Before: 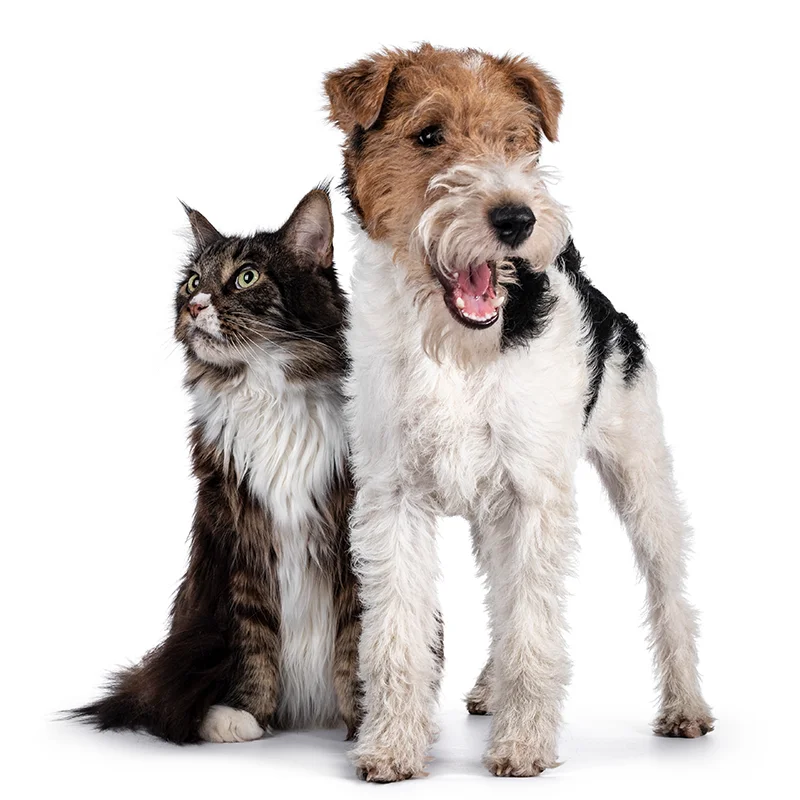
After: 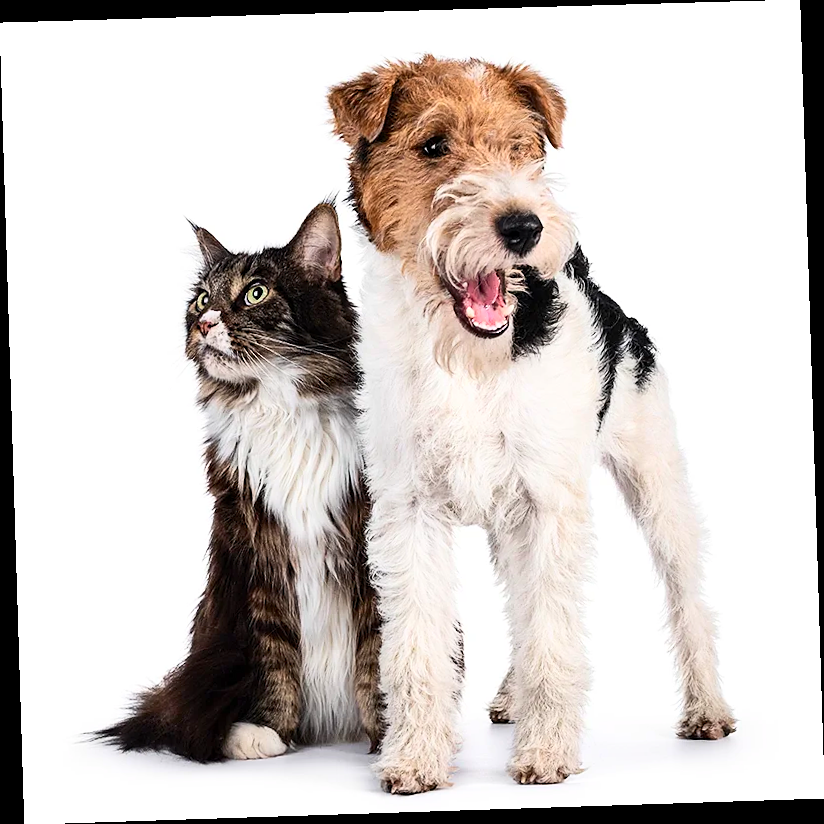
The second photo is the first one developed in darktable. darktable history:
base curve: curves: ch0 [(0, 0) (0.472, 0.508) (1, 1)]
contrast brightness saturation: contrast 0.23, brightness 0.1, saturation 0.29
sharpen: radius 0.969, amount 0.604
rotate and perspective: rotation -1.77°, lens shift (horizontal) 0.004, automatic cropping off
